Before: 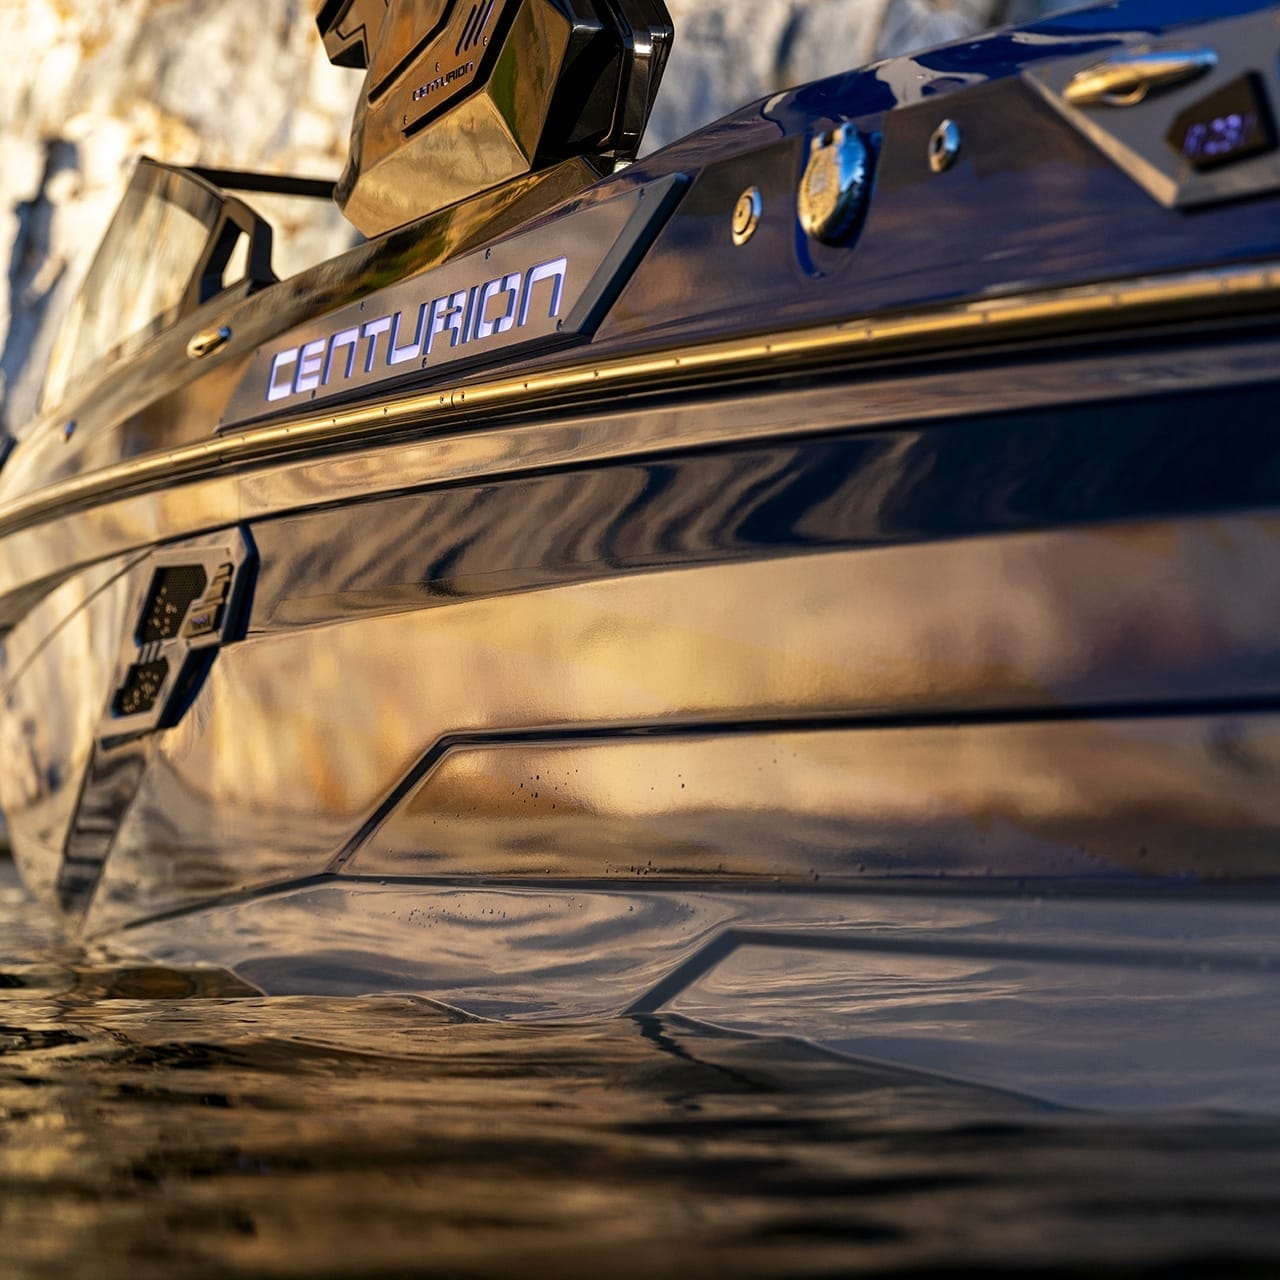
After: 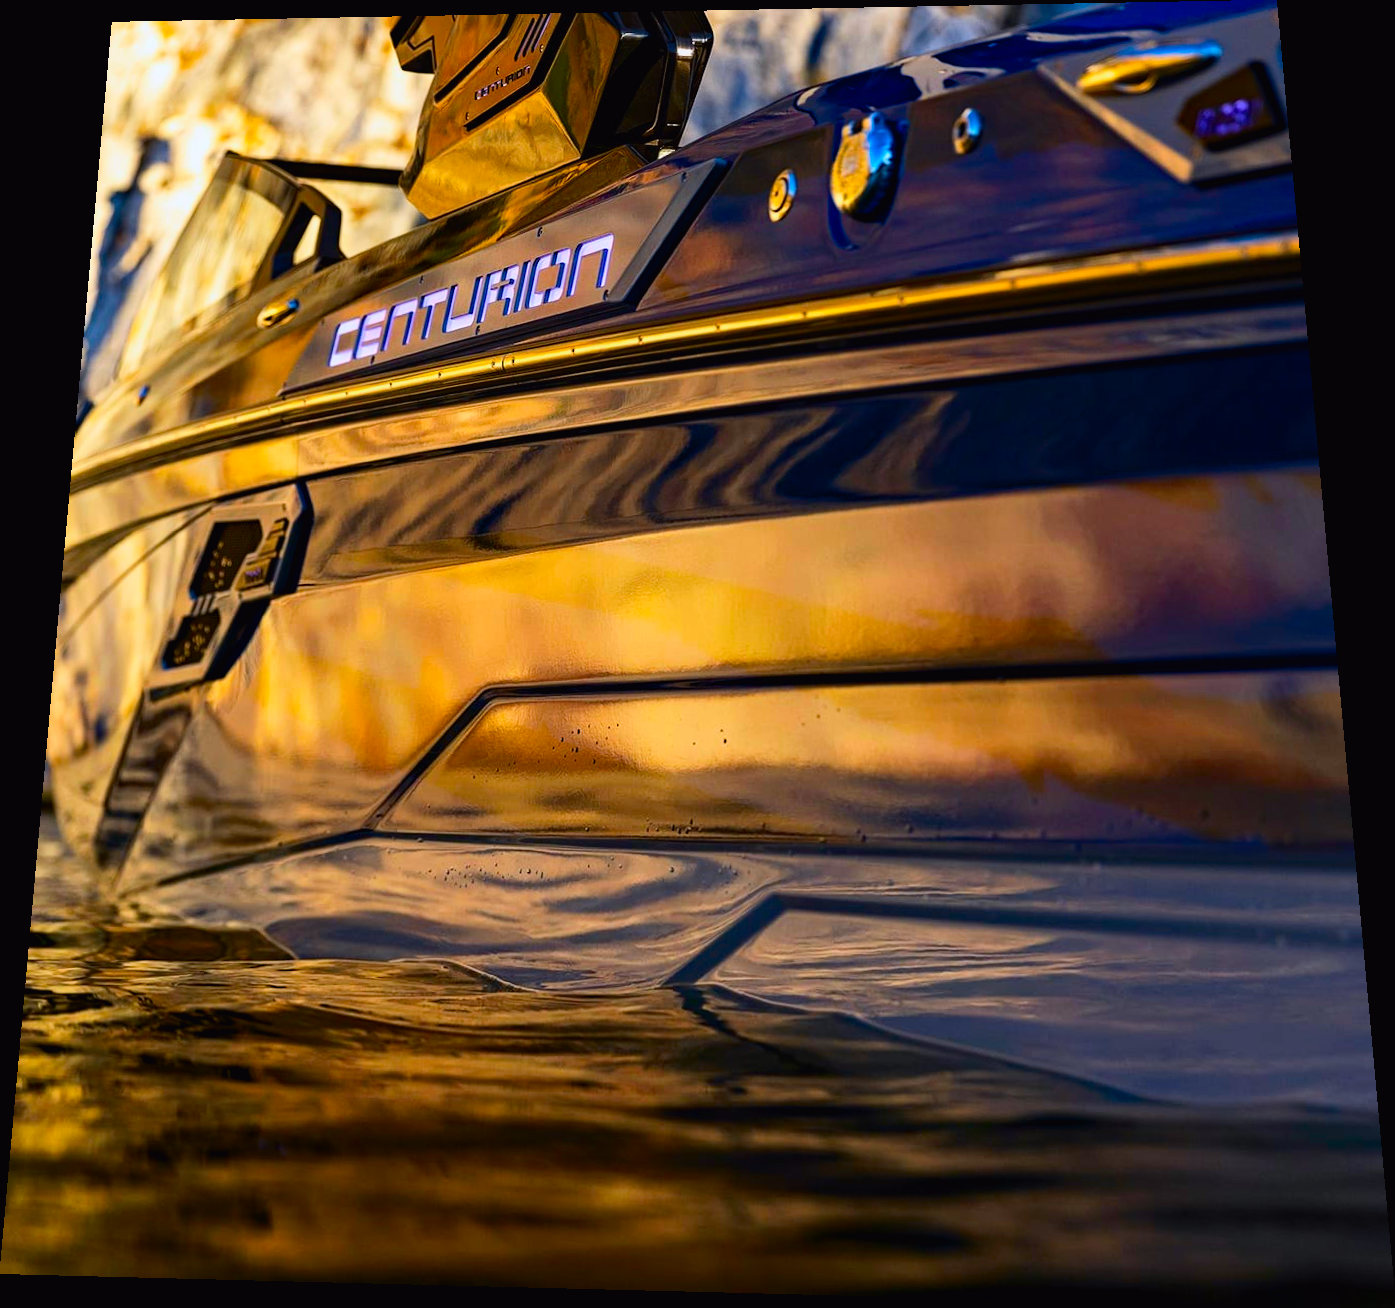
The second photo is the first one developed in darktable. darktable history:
rotate and perspective: rotation 0.128°, lens shift (vertical) -0.181, lens shift (horizontal) -0.044, shear 0.001, automatic cropping off
tone curve: curves: ch0 [(0, 0.011) (0.139, 0.106) (0.295, 0.271) (0.499, 0.523) (0.739, 0.782) (0.857, 0.879) (1, 0.967)]; ch1 [(0, 0) (0.291, 0.229) (0.394, 0.365) (0.469, 0.456) (0.495, 0.497) (0.524, 0.53) (0.588, 0.62) (0.725, 0.779) (1, 1)]; ch2 [(0, 0) (0.125, 0.089) (0.35, 0.317) (0.437, 0.42) (0.502, 0.499) (0.537, 0.551) (0.613, 0.636) (1, 1)], color space Lab, independent channels, preserve colors none
white balance: red 0.988, blue 1.017
haze removal: compatibility mode true, adaptive false
color balance rgb: linear chroma grading › global chroma 15%, perceptual saturation grading › global saturation 30%
